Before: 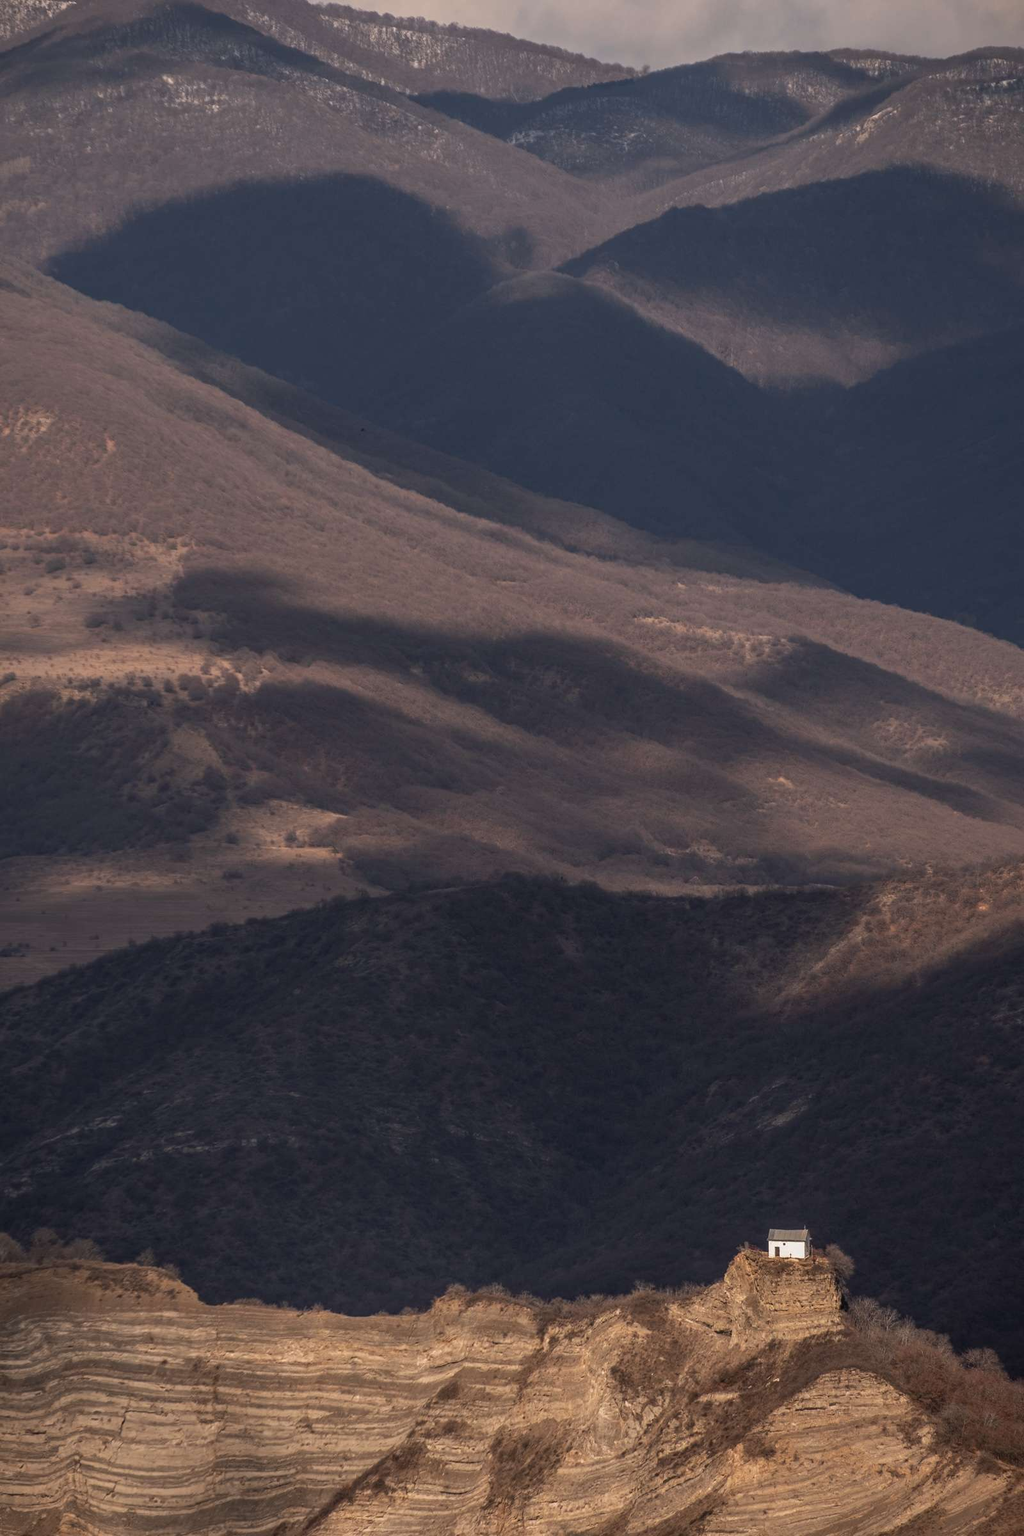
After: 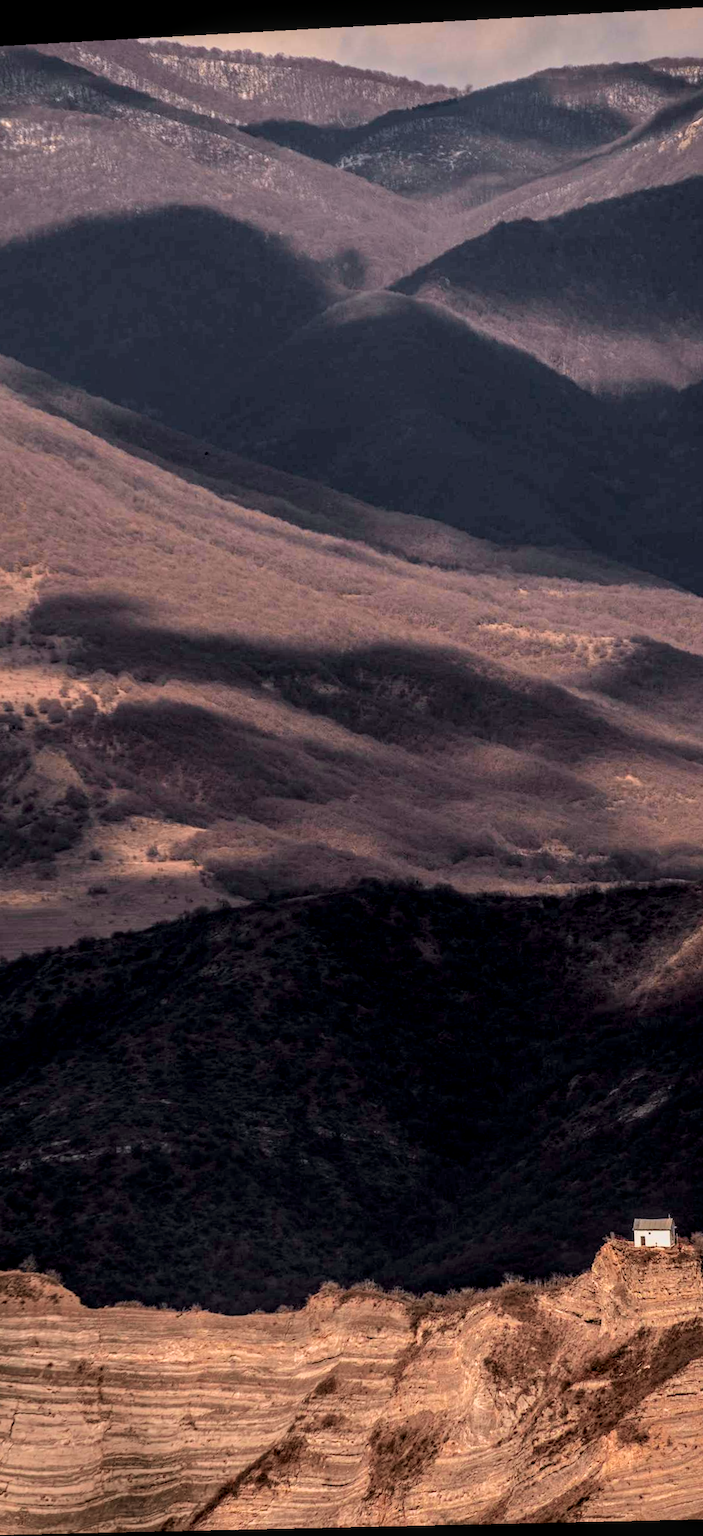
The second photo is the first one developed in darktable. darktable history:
local contrast: on, module defaults
tone curve: curves: ch0 [(0.003, 0) (0.066, 0.023) (0.149, 0.094) (0.264, 0.238) (0.395, 0.401) (0.517, 0.553) (0.716, 0.743) (0.813, 0.846) (1, 1)]; ch1 [(0, 0) (0.164, 0.115) (0.337, 0.332) (0.39, 0.398) (0.464, 0.461) (0.501, 0.5) (0.521, 0.529) (0.571, 0.588) (0.652, 0.681) (0.733, 0.749) (0.811, 0.796) (1, 1)]; ch2 [(0, 0) (0.337, 0.382) (0.464, 0.476) (0.501, 0.502) (0.527, 0.54) (0.556, 0.567) (0.6, 0.59) (0.687, 0.675) (1, 1)], color space Lab, independent channels, preserve colors none
rotate and perspective: rotation -2.22°, lens shift (horizontal) -0.022, automatic cropping off
crop and rotate: left 15.055%, right 18.278%
filmic rgb: black relative exposure -9.5 EV, white relative exposure 3.02 EV, hardness 6.12
contrast brightness saturation: contrast 0.09, saturation 0.28
rgb levels: levels [[0.013, 0.434, 0.89], [0, 0.5, 1], [0, 0.5, 1]]
